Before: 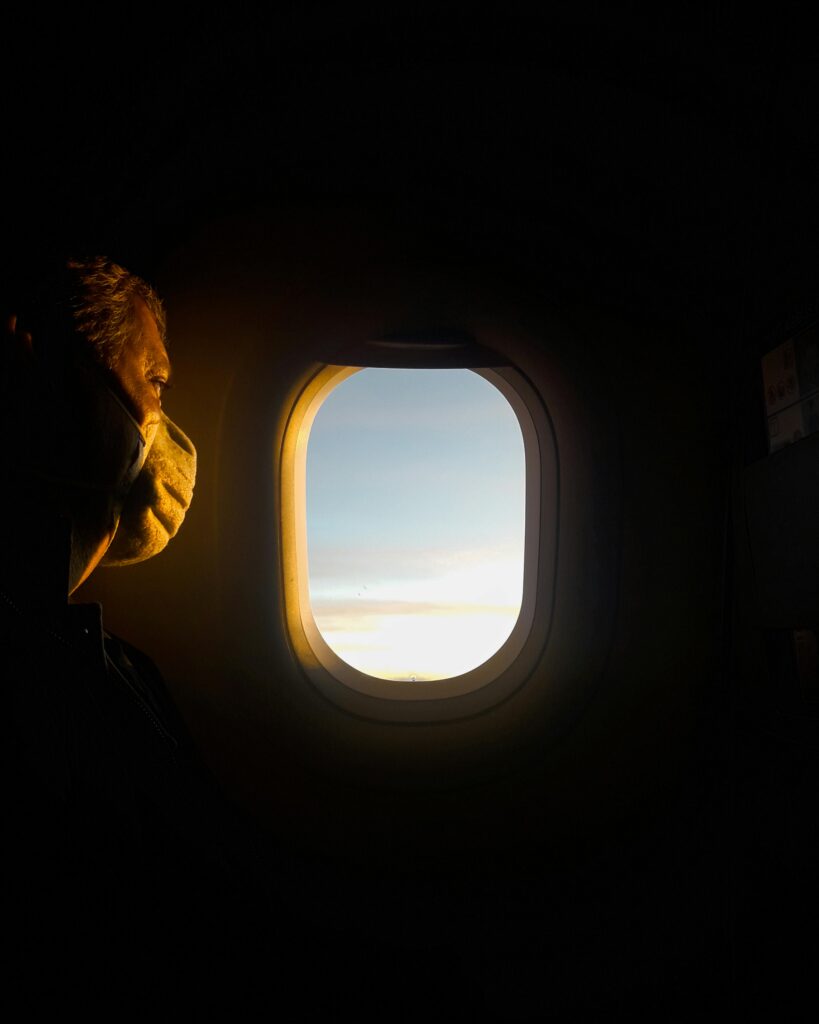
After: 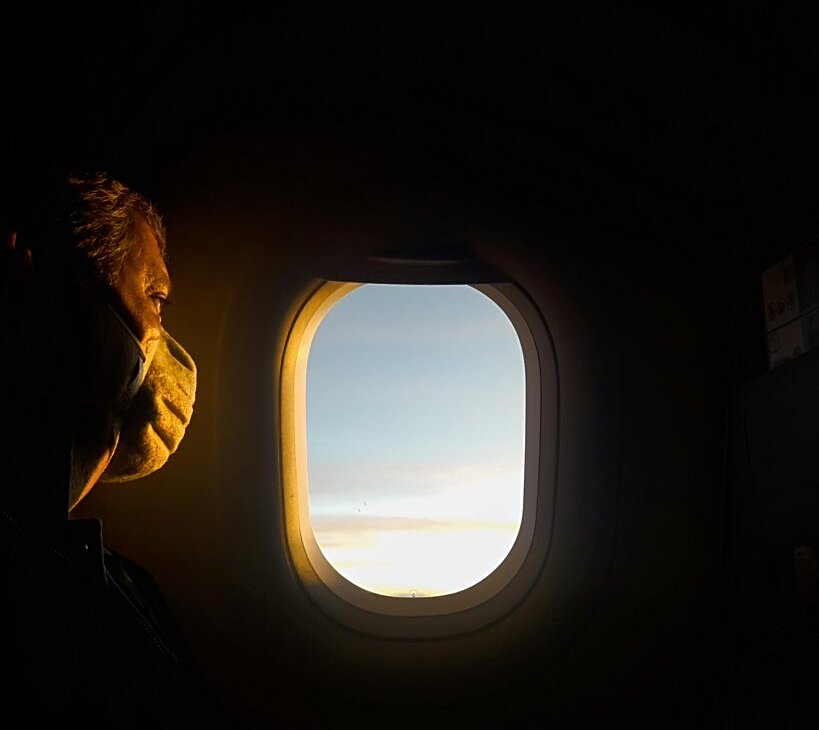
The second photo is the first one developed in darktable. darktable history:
crop and rotate: top 8.219%, bottom 20.45%
sharpen: on, module defaults
